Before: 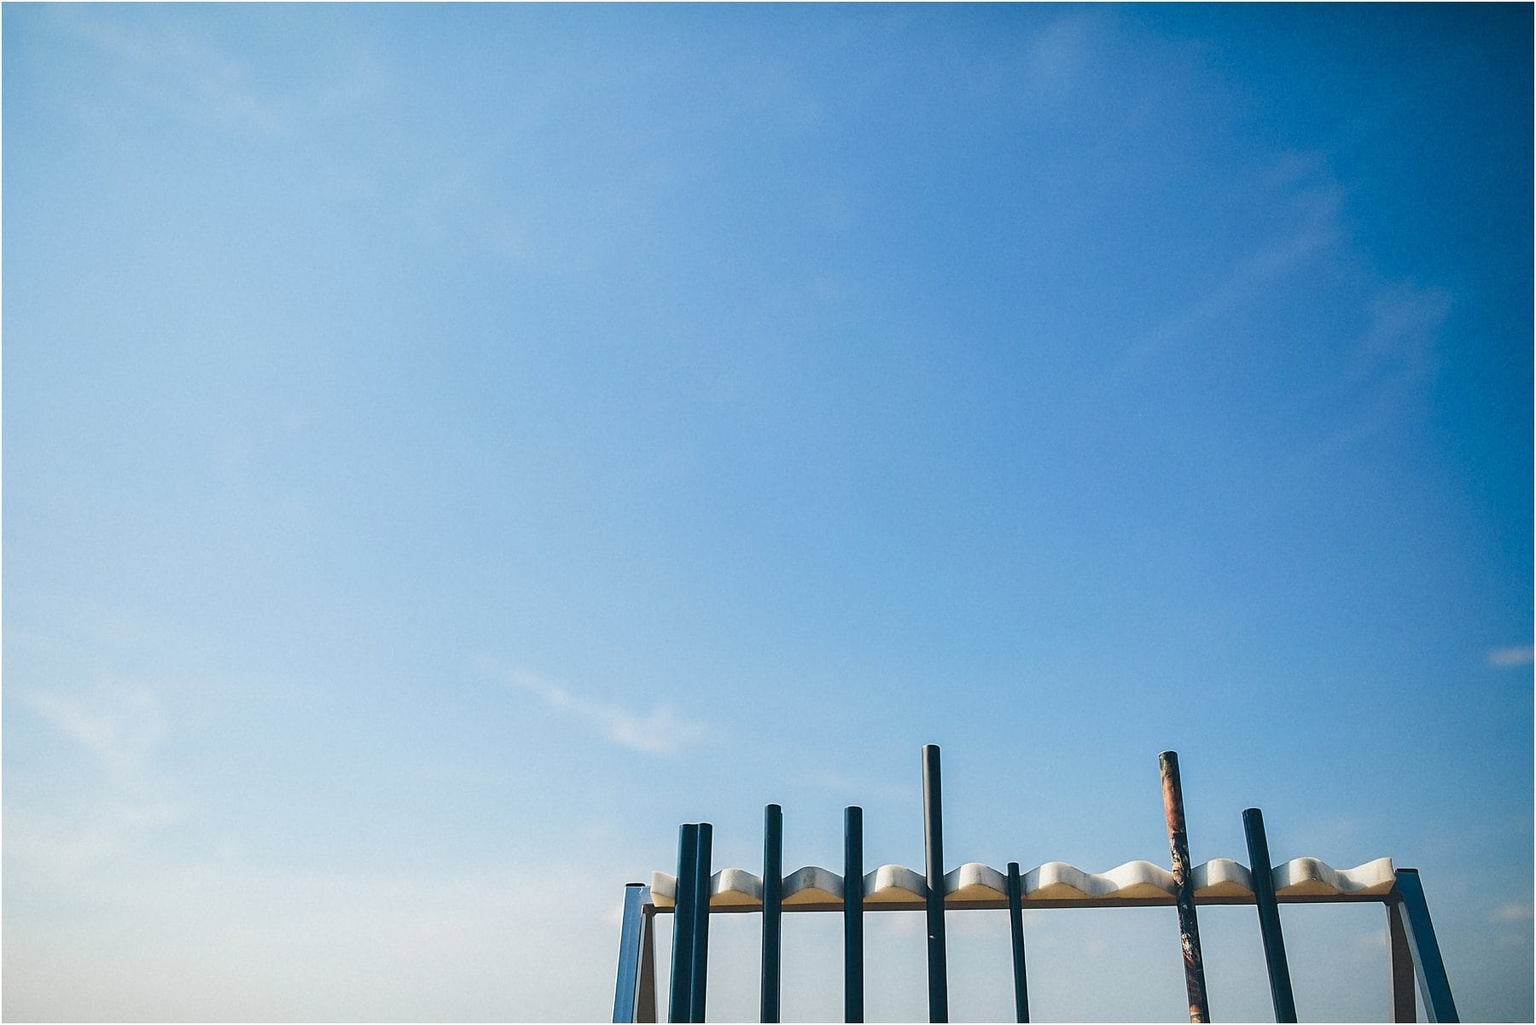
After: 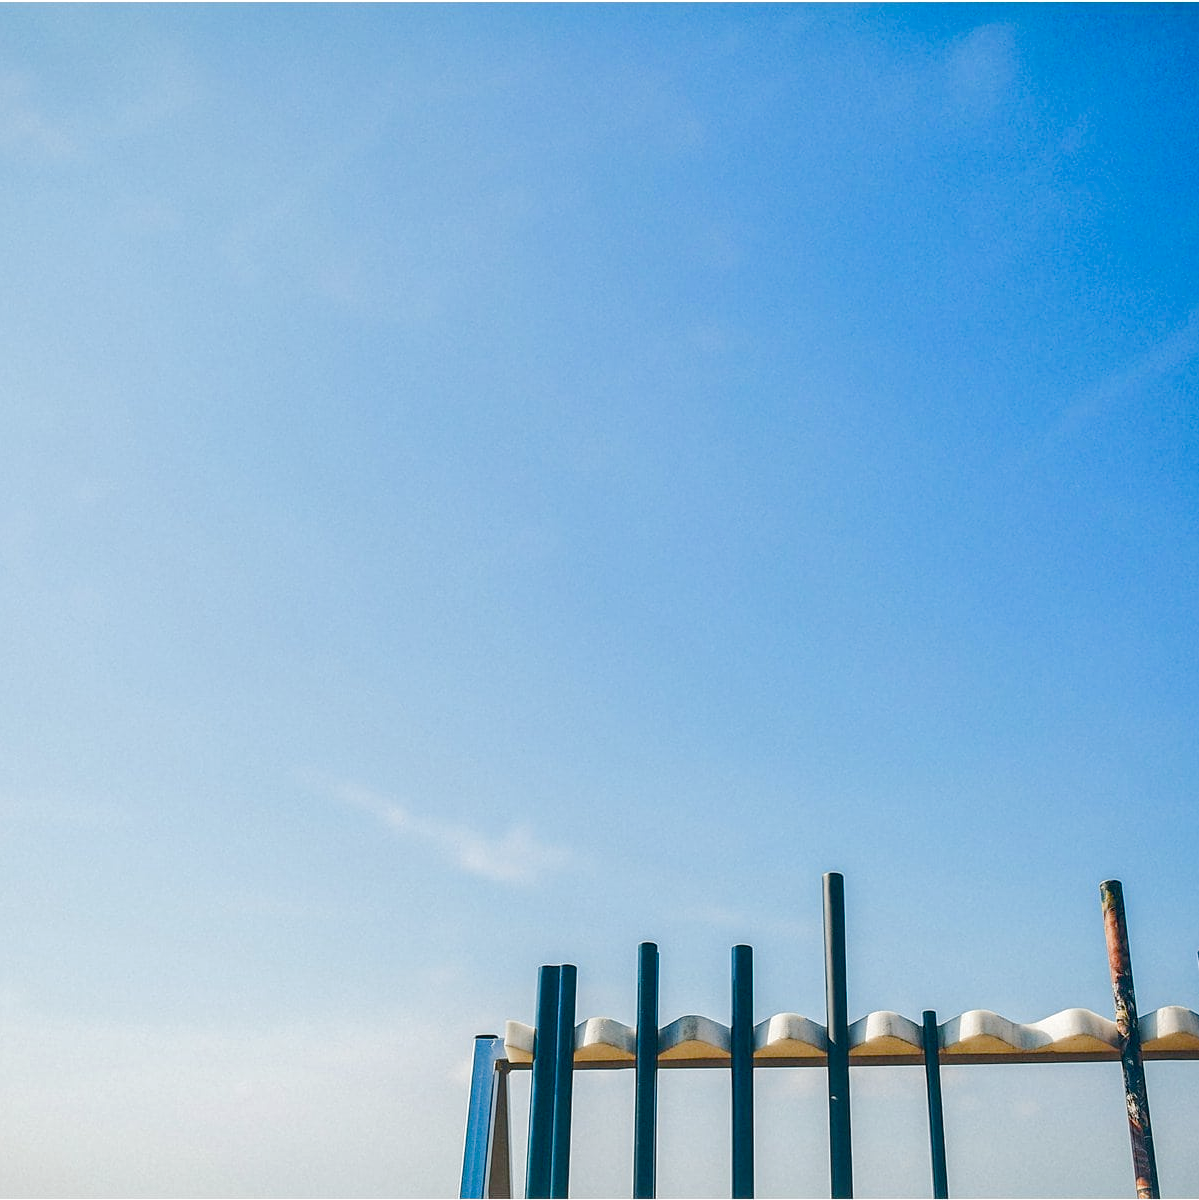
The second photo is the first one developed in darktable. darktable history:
crop and rotate: left 14.359%, right 18.976%
local contrast: on, module defaults
color balance rgb: linear chroma grading › mid-tones 7.733%, perceptual saturation grading › global saturation 20%, perceptual saturation grading › highlights -50.063%, perceptual saturation grading › shadows 30.462%, perceptual brilliance grading › mid-tones 10.579%, perceptual brilliance grading › shadows 15.232%, global vibrance 20%
